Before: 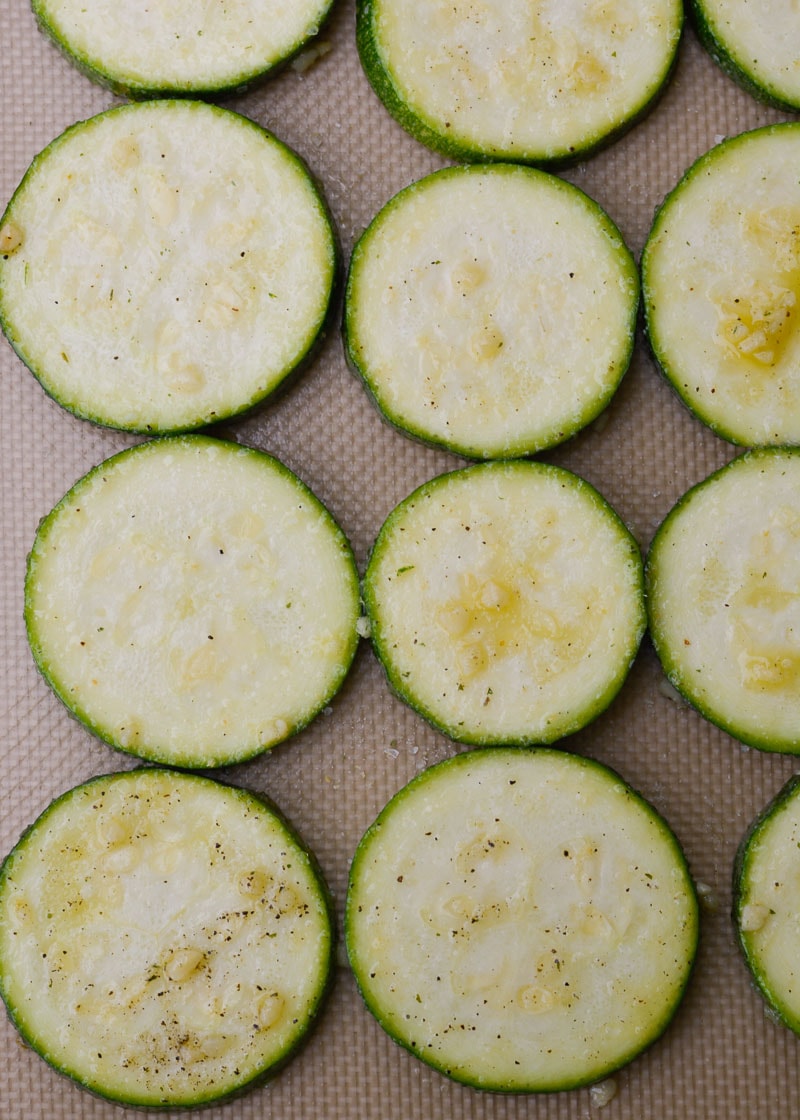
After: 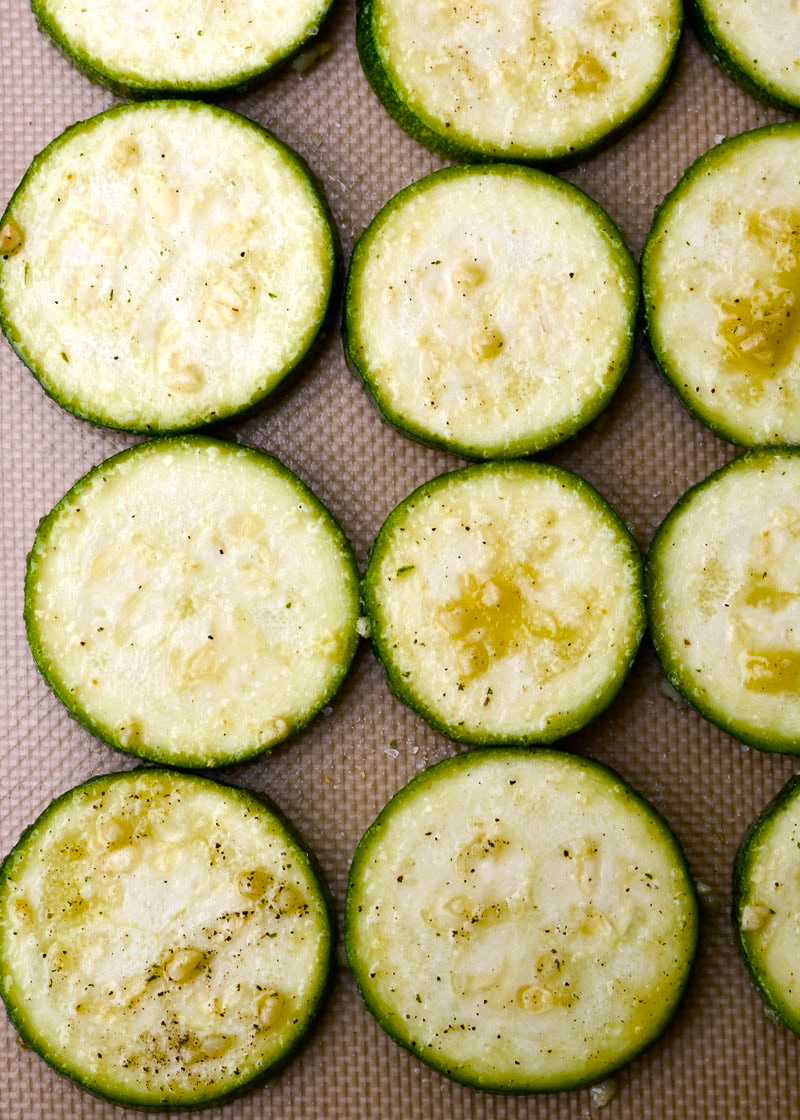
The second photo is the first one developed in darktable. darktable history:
color balance rgb: shadows lift › chroma 0.702%, shadows lift › hue 110.84°, perceptual saturation grading › global saturation 33.95%, perceptual brilliance grading › global brilliance 19.29%, perceptual brilliance grading › shadows -39.793%, global vibrance 6.354%, contrast 12.294%, saturation formula JzAzBz (2021)
local contrast: mode bilateral grid, contrast 100, coarseness 99, detail 108%, midtone range 0.2
